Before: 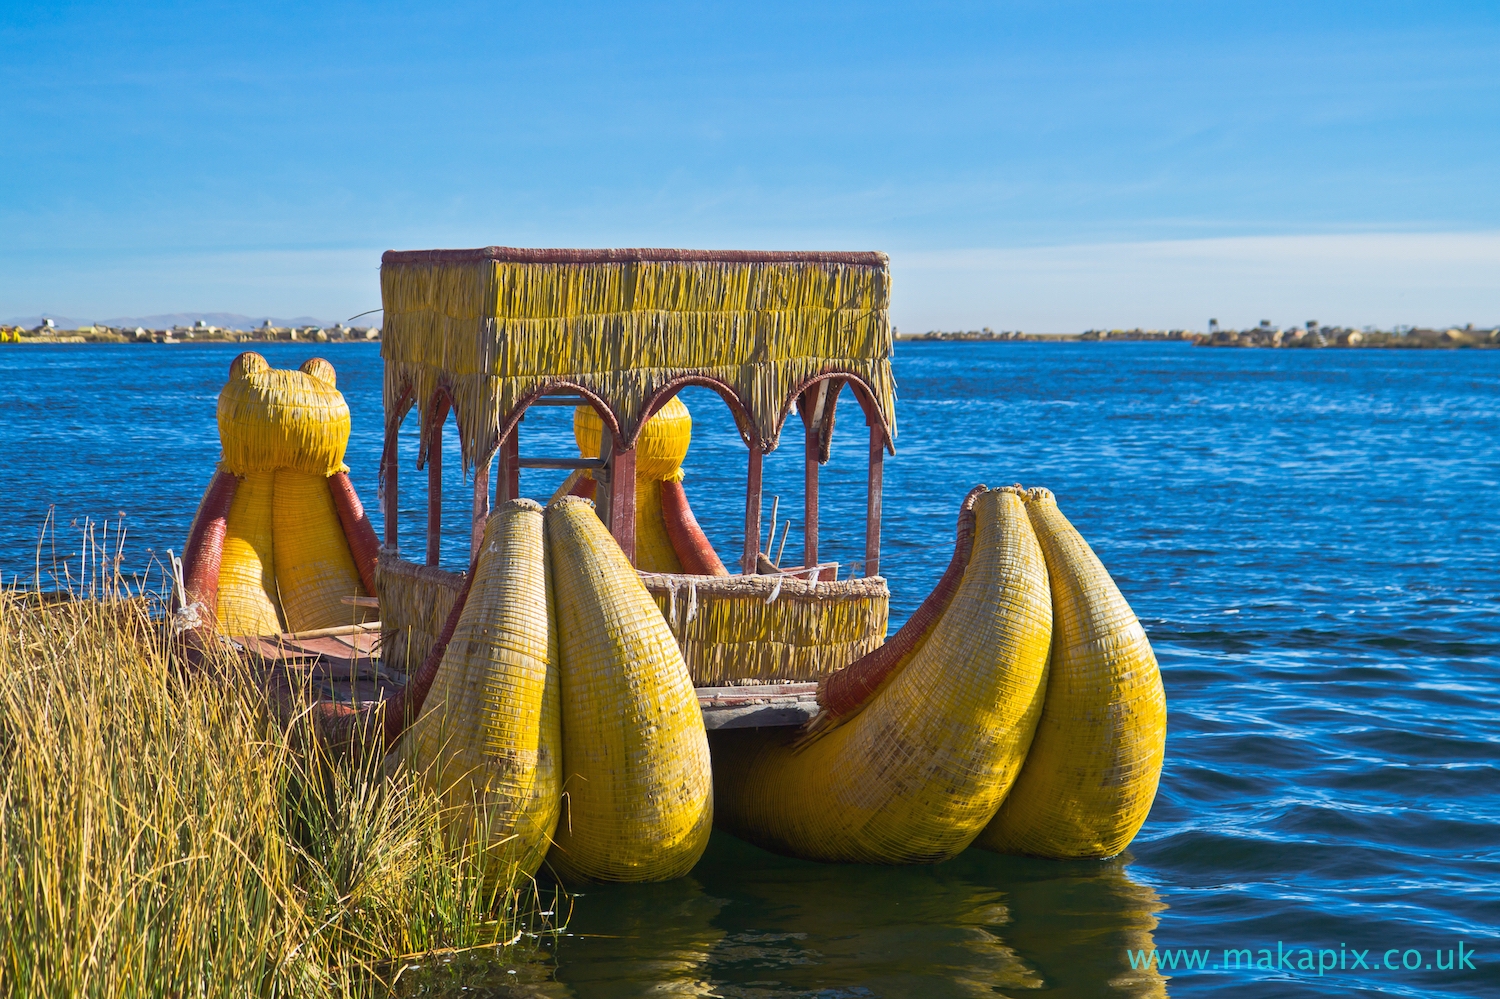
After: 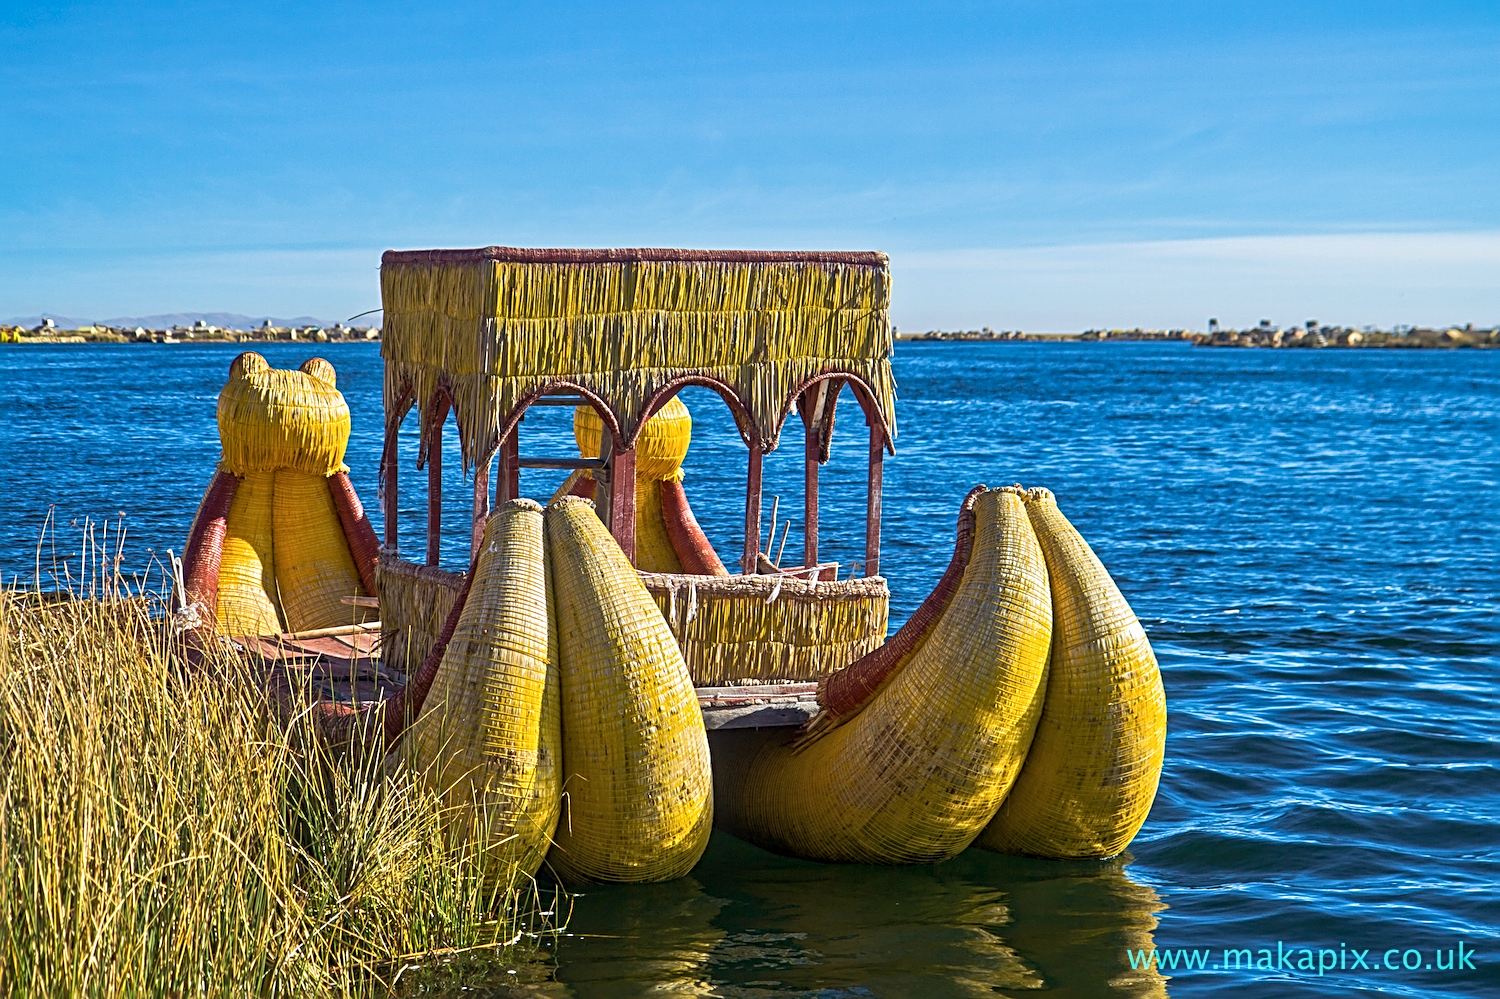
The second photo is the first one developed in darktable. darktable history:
velvia: on, module defaults
local contrast: detail 130%
sharpen: radius 2.801, amount 0.703
